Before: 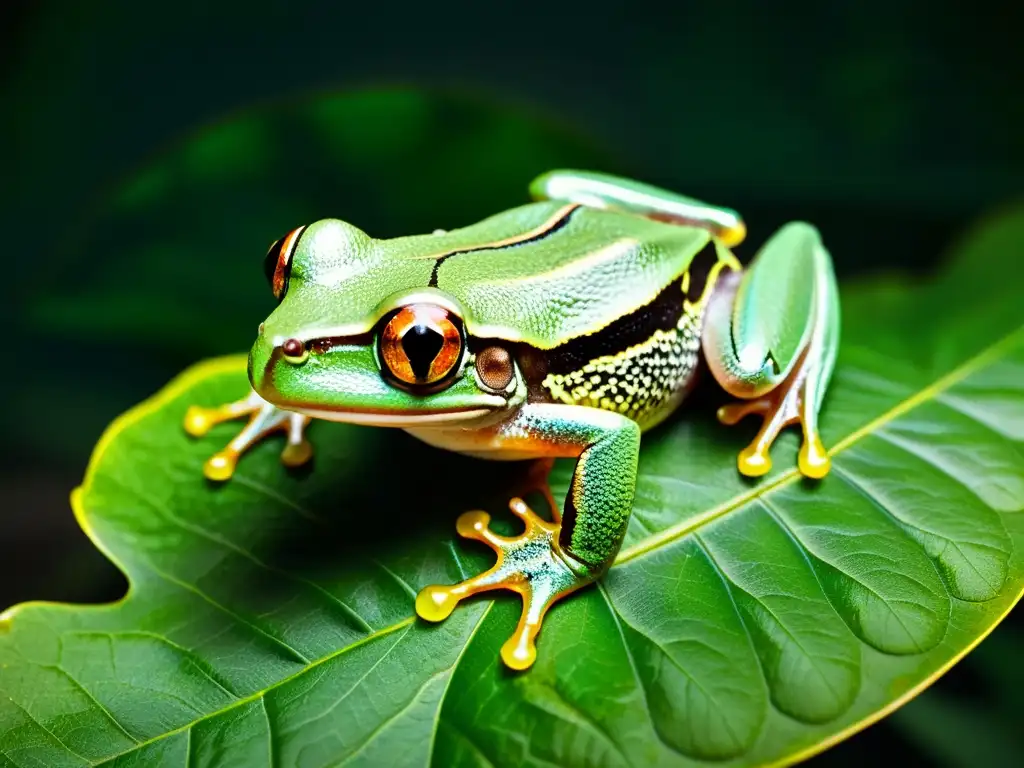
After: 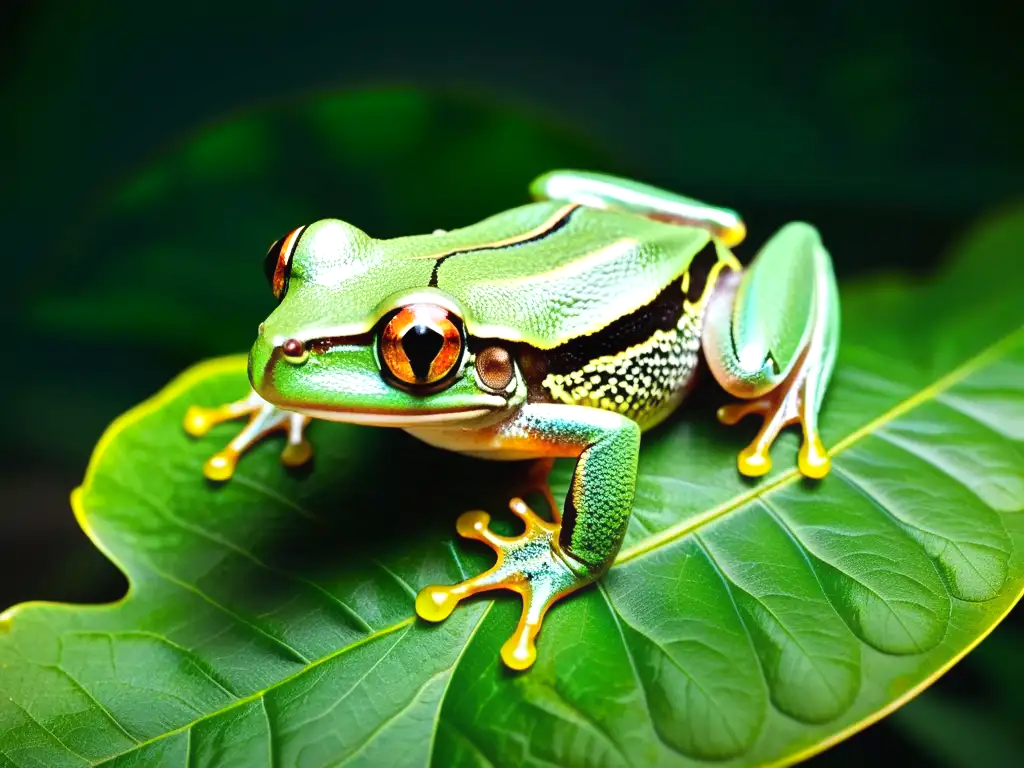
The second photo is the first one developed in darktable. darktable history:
contrast equalizer: y [[0.46, 0.454, 0.451, 0.451, 0.455, 0.46], [0.5 ×6], [0.5 ×6], [0 ×6], [0 ×6]], mix 0.58
exposure: exposure 0.25 EV, compensate highlight preservation false
